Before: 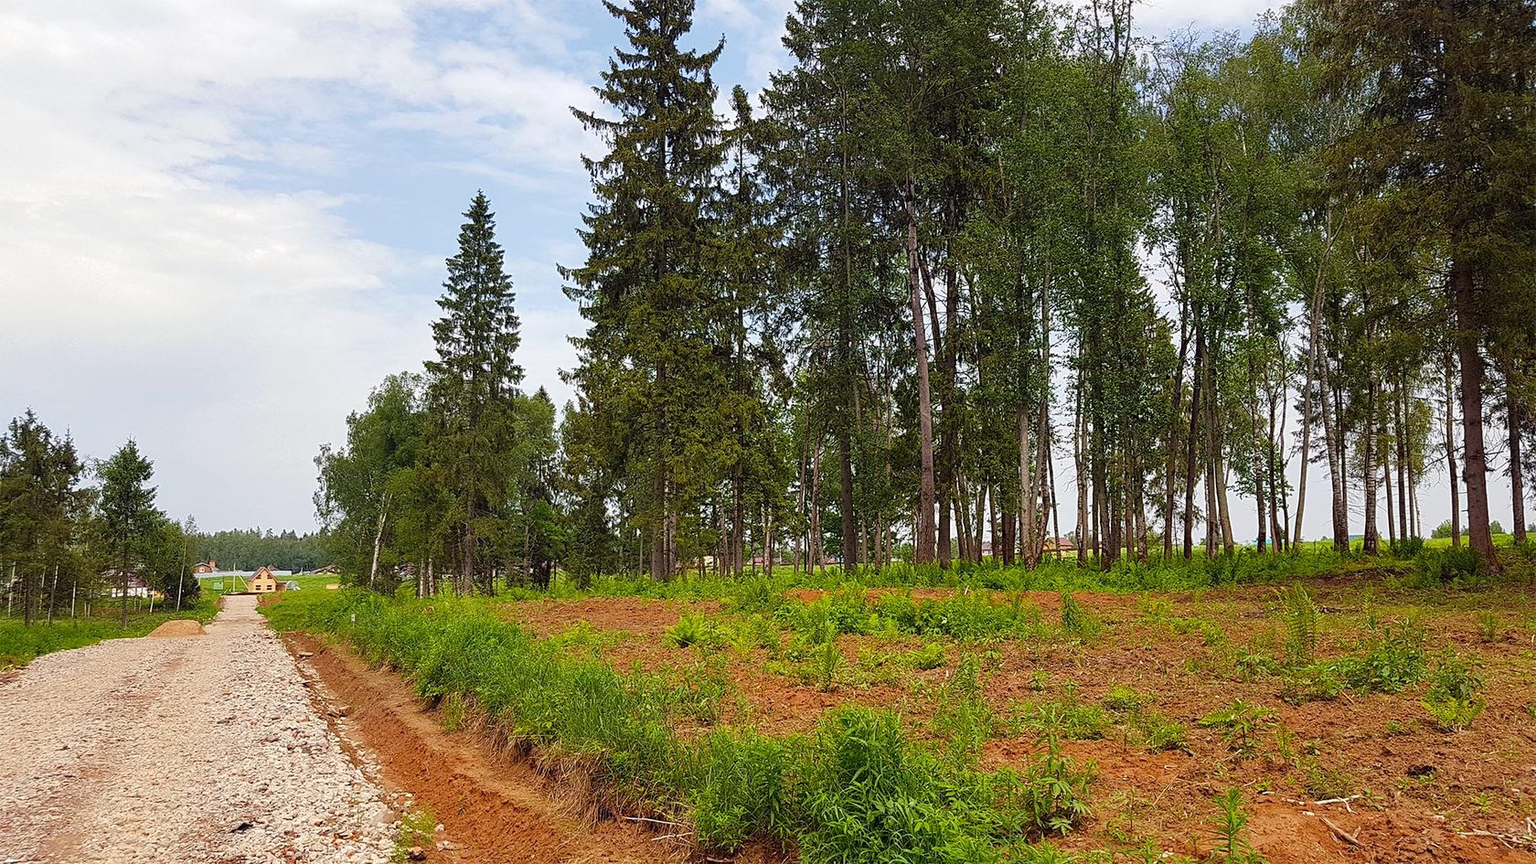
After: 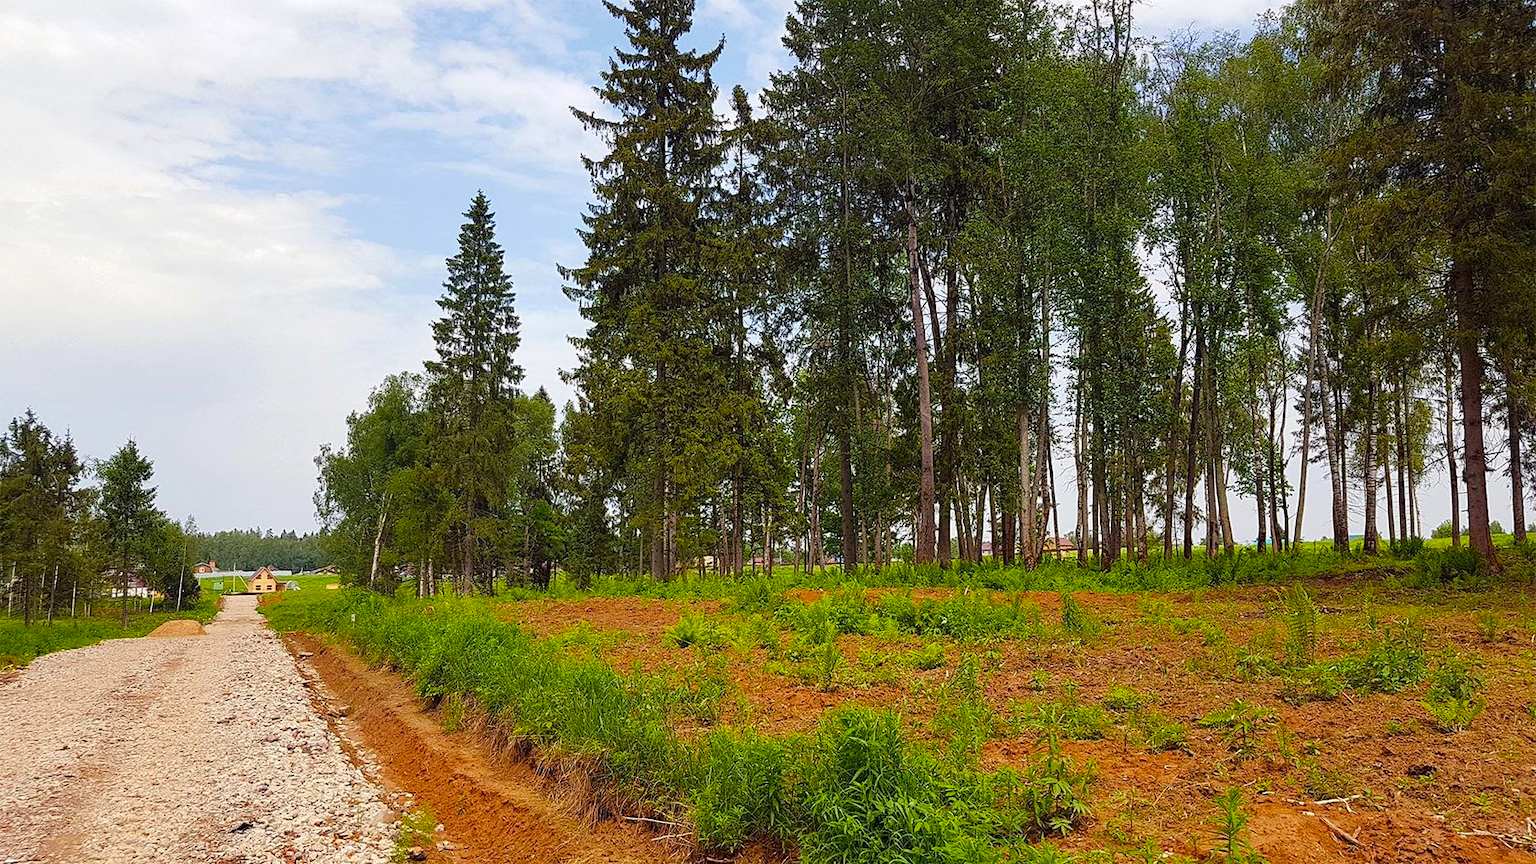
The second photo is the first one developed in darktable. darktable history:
color balance rgb: perceptual saturation grading › global saturation 19.803%
